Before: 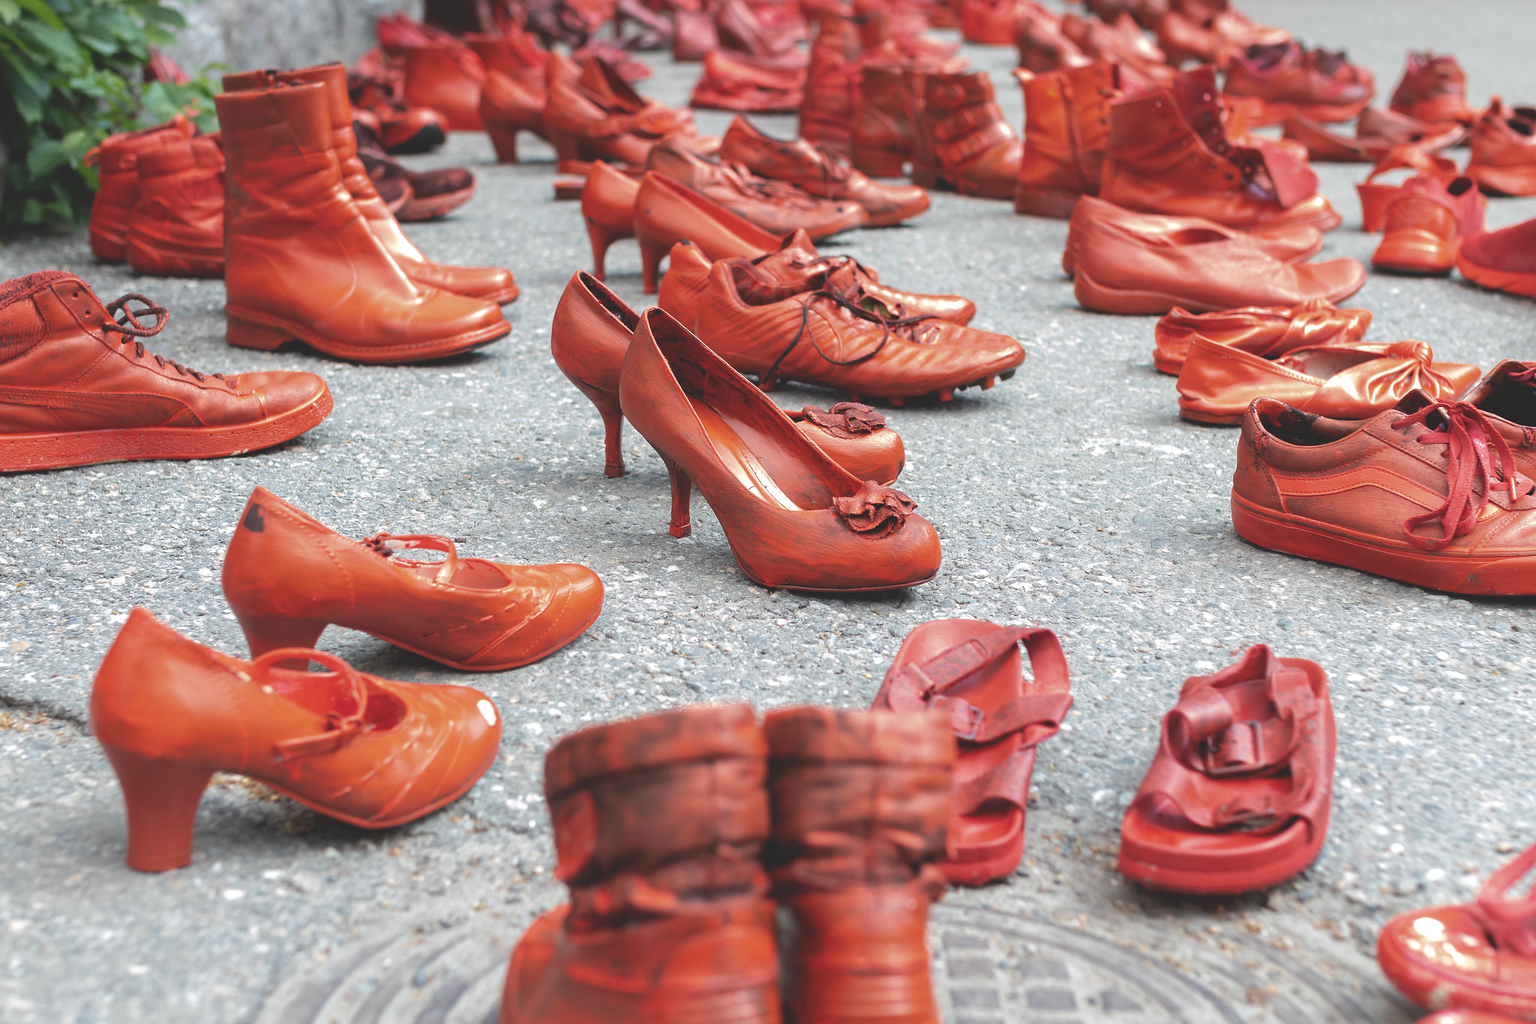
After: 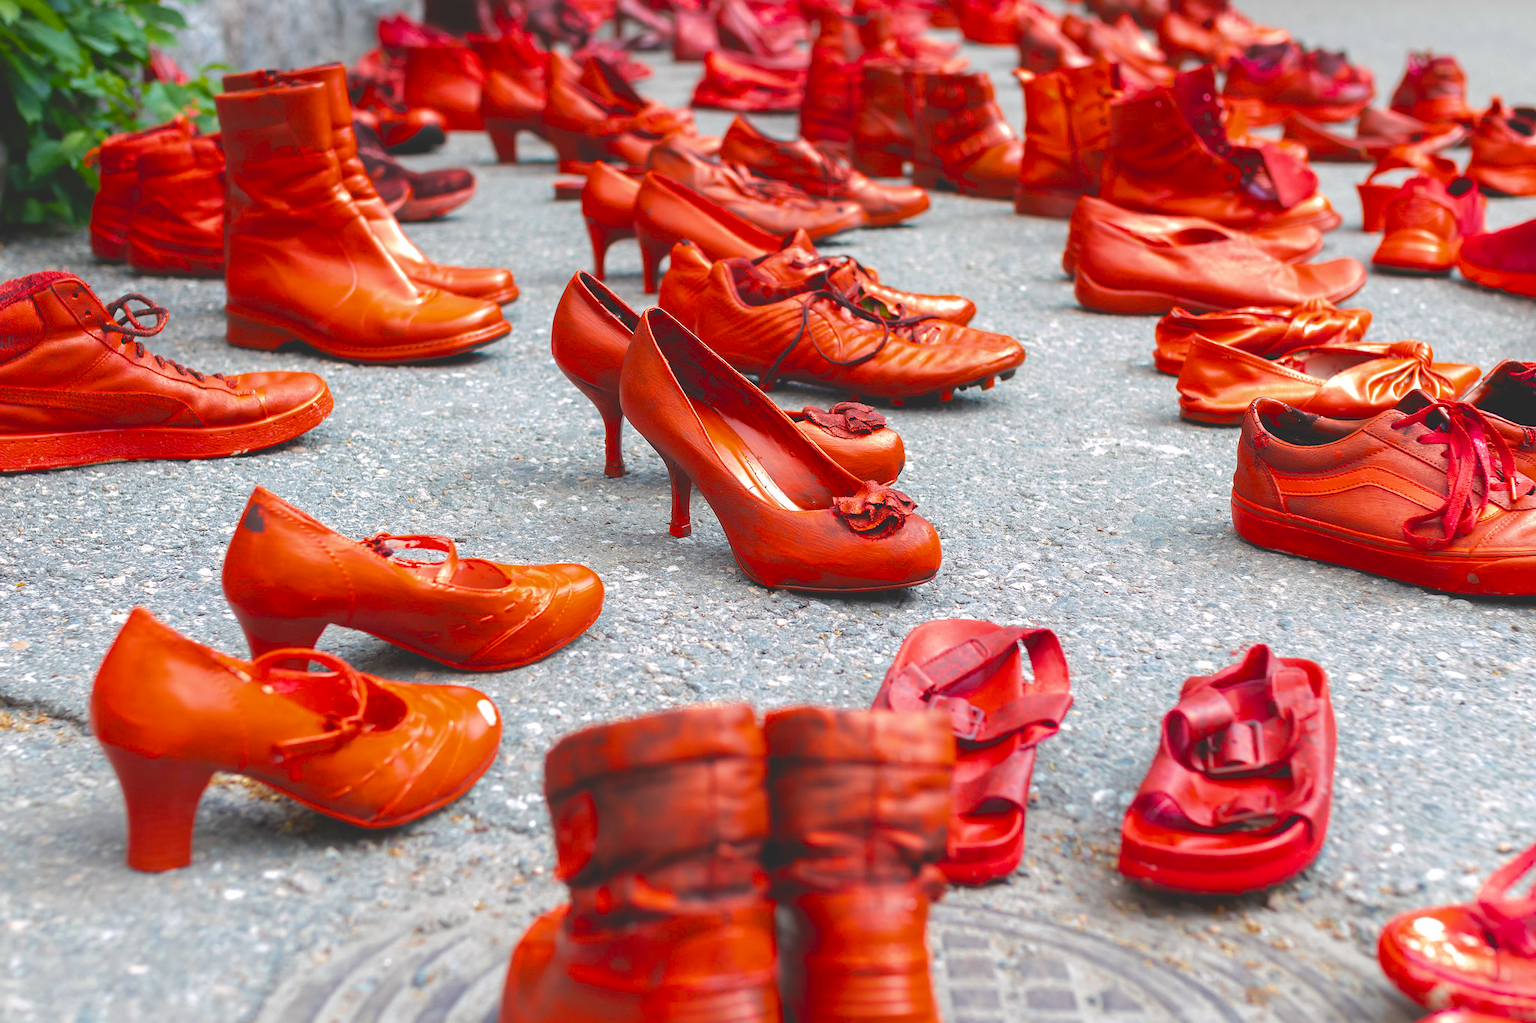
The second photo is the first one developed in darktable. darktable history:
color balance rgb: highlights gain › chroma 0.263%, highlights gain › hue 331.87°, linear chroma grading › mid-tones 8.009%, perceptual saturation grading › global saturation 35.736%, perceptual saturation grading › shadows 35.761%, global vibrance 24.841%
